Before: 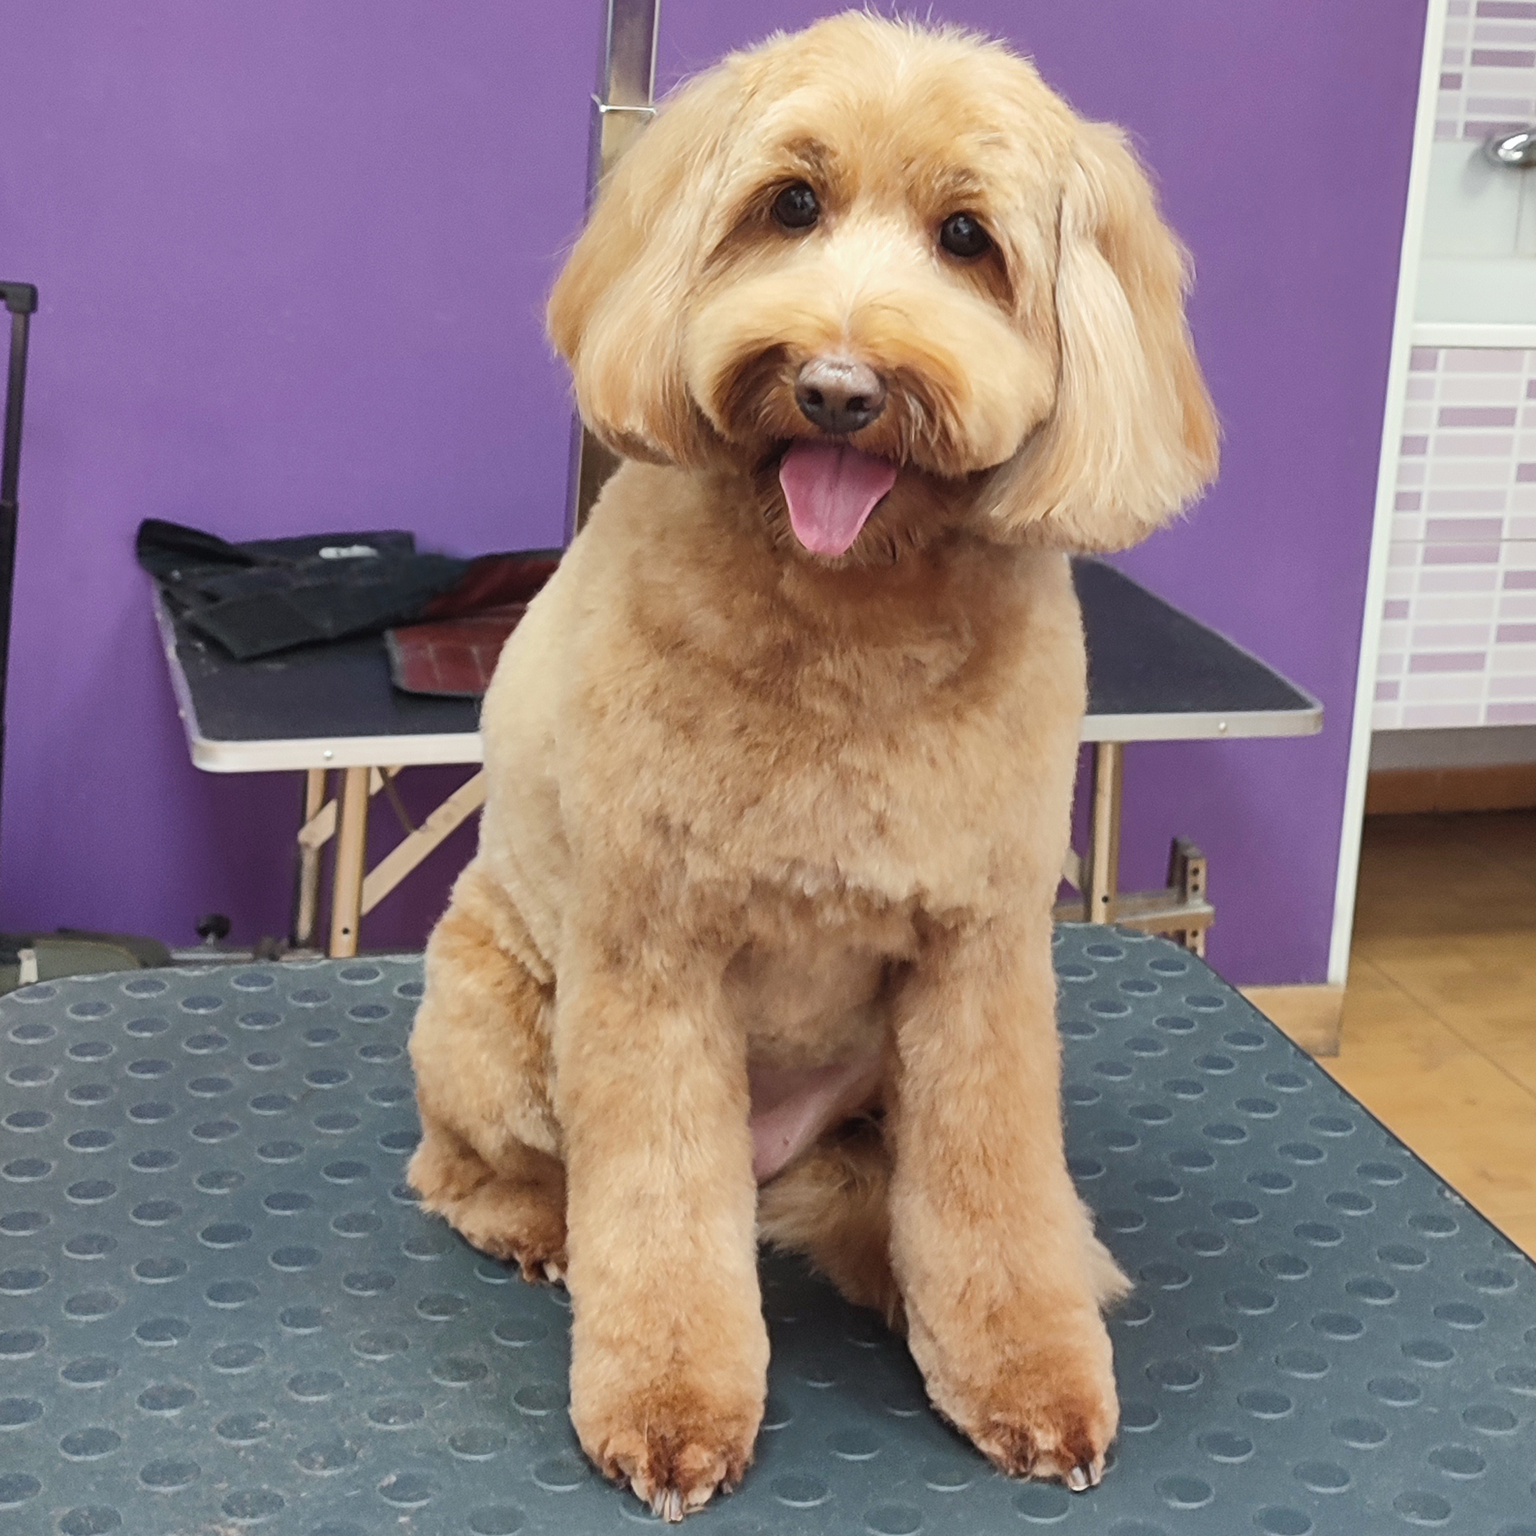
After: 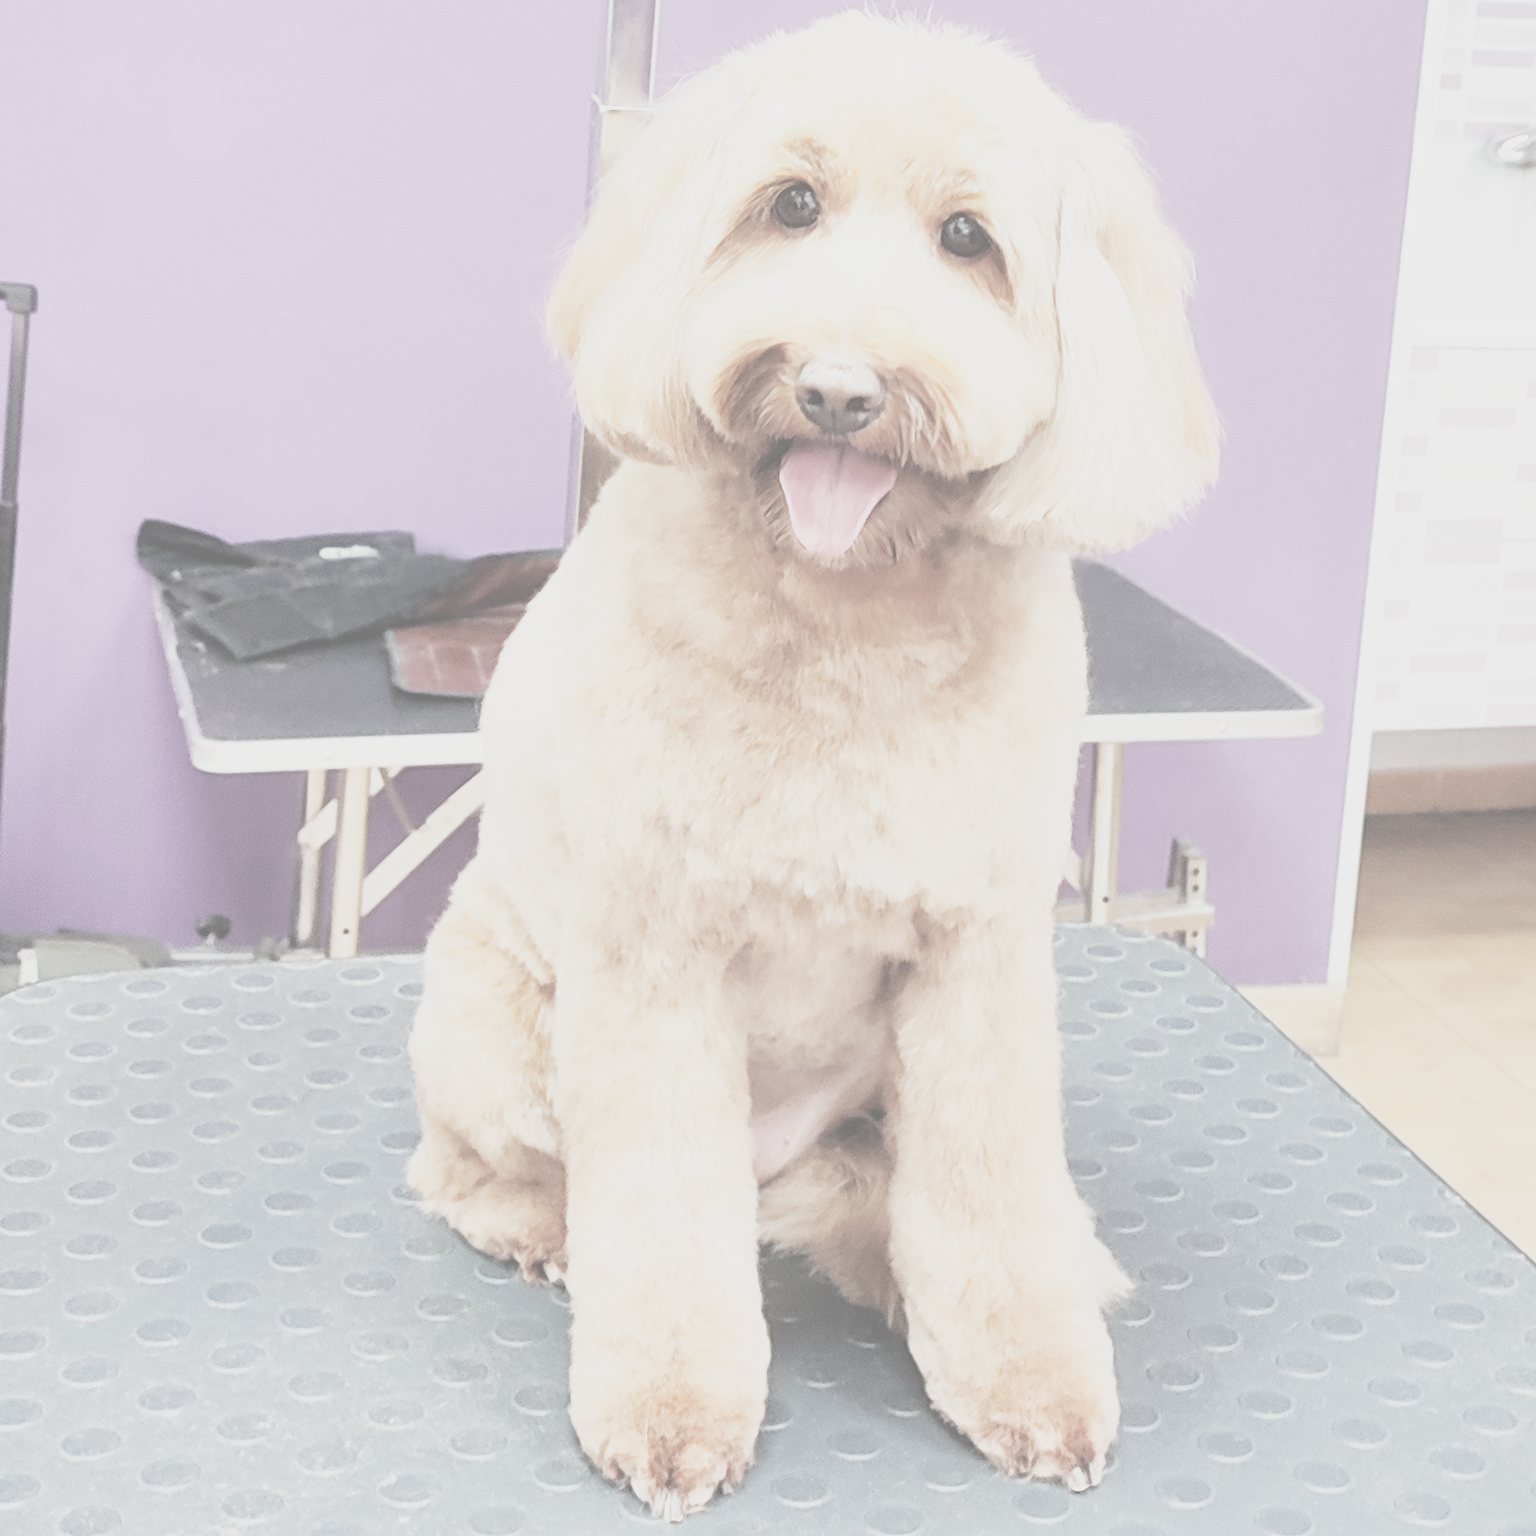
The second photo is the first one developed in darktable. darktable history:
contrast brightness saturation: contrast -0.32, brightness 0.75, saturation -0.78
base curve: curves: ch0 [(0, 0.003) (0.001, 0.002) (0.006, 0.004) (0.02, 0.022) (0.048, 0.086) (0.094, 0.234) (0.162, 0.431) (0.258, 0.629) (0.385, 0.8) (0.548, 0.918) (0.751, 0.988) (1, 1)], preserve colors none
